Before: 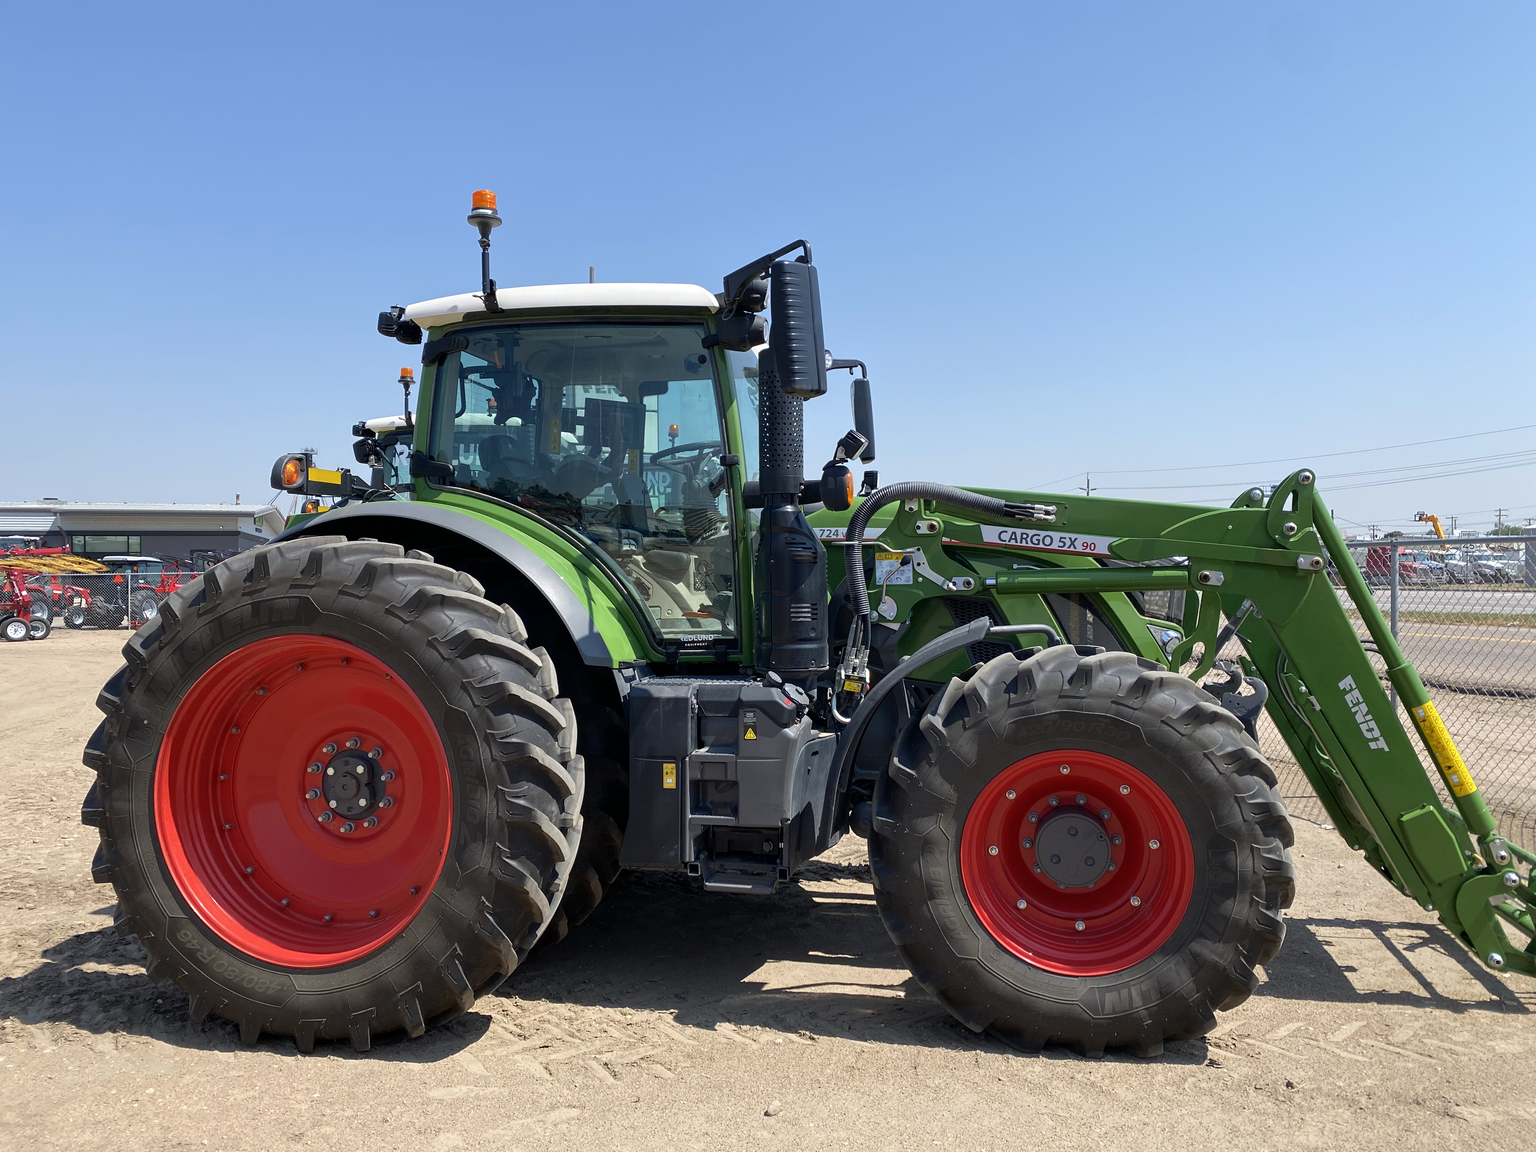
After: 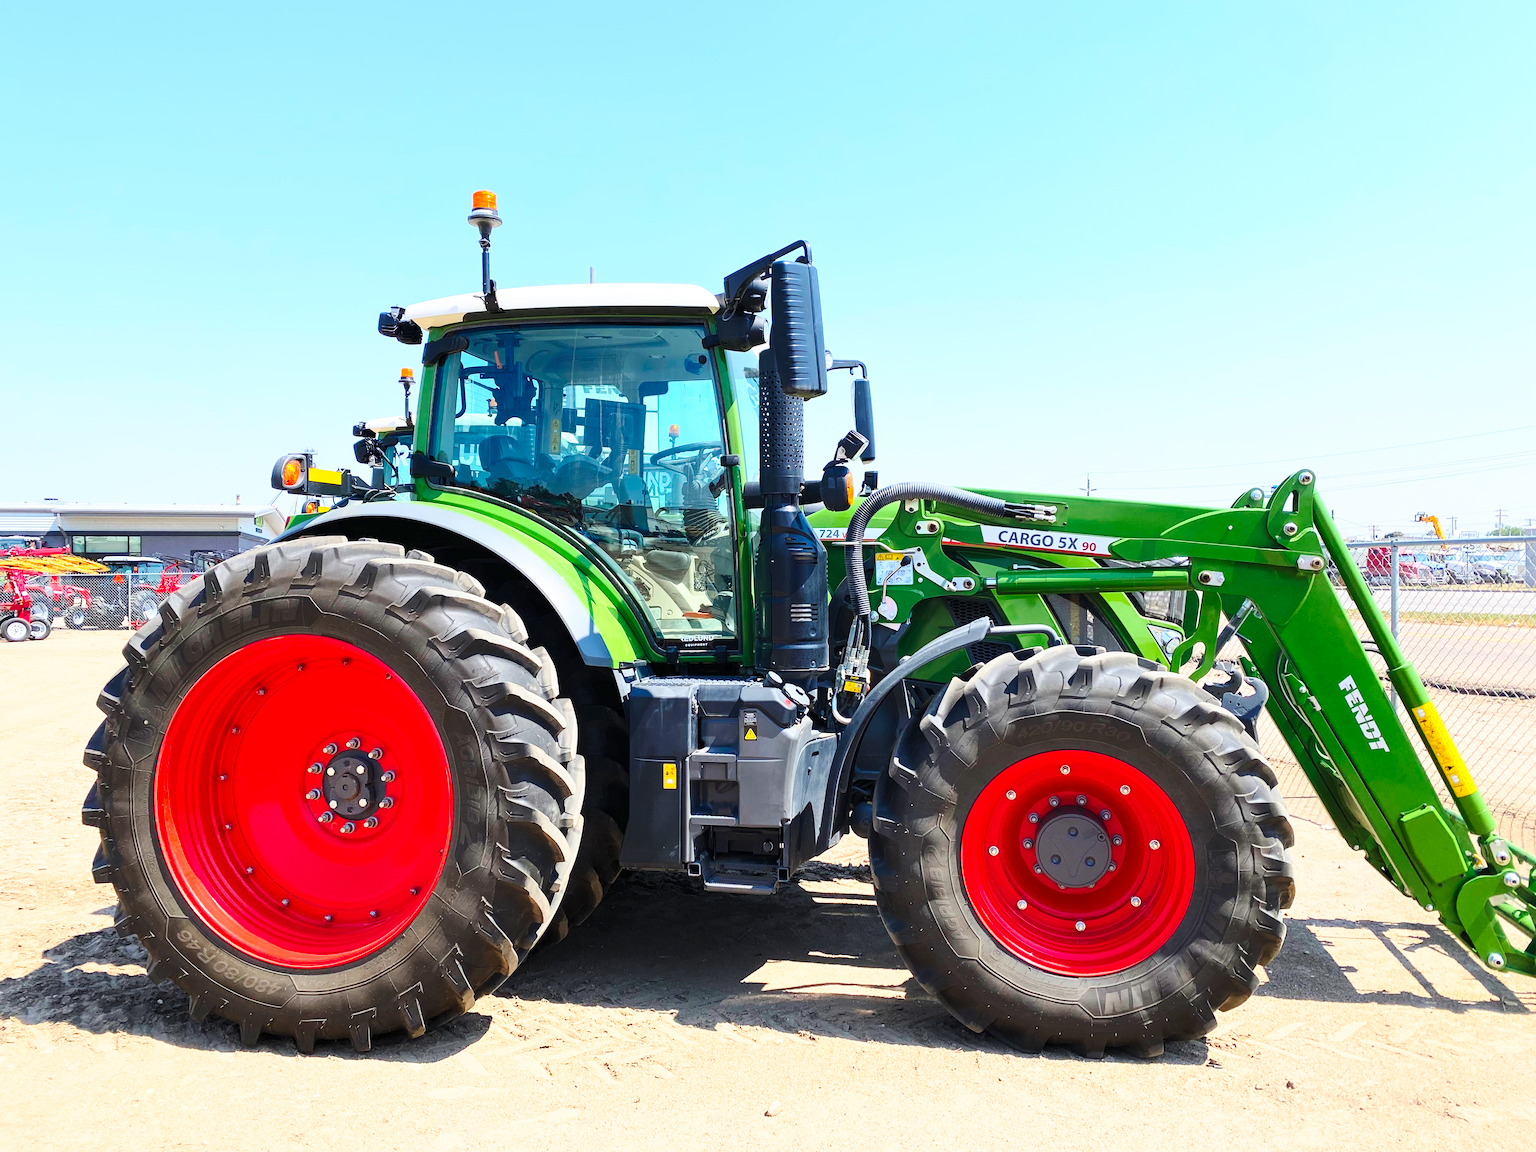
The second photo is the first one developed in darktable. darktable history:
base curve: curves: ch0 [(0, 0) (0.028, 0.03) (0.121, 0.232) (0.46, 0.748) (0.859, 0.968) (1, 1)], preserve colors none
contrast brightness saturation: contrast 0.243, brightness 0.27, saturation 0.375
